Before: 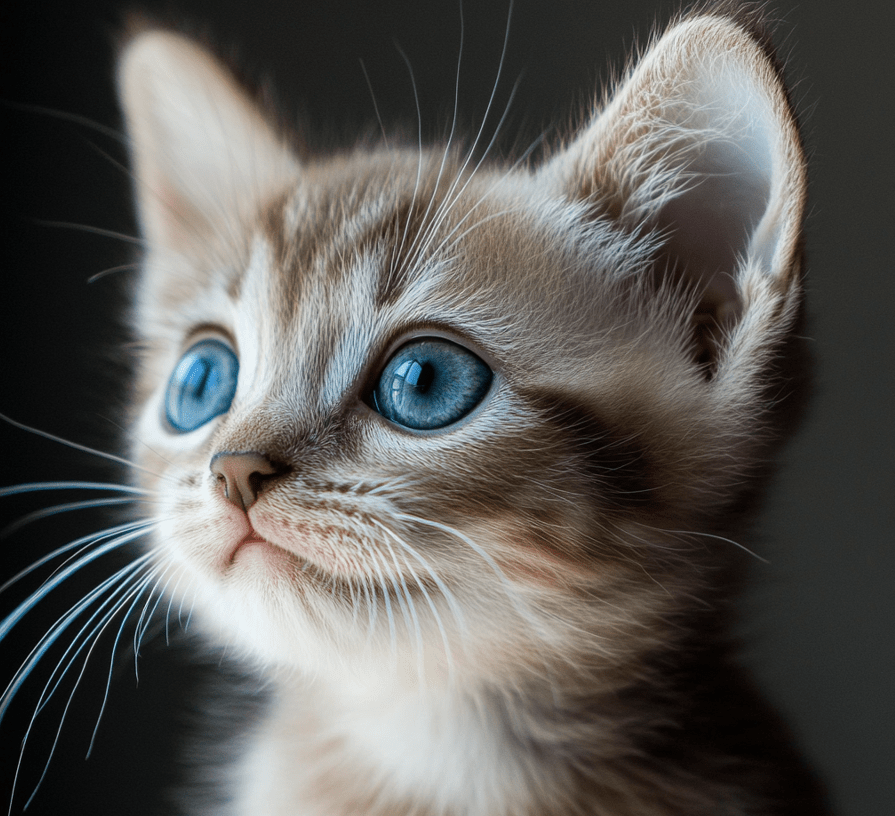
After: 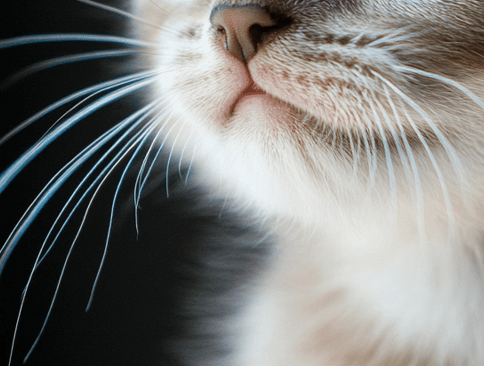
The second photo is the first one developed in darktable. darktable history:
crop and rotate: top 54.963%, right 45.826%, bottom 0.095%
